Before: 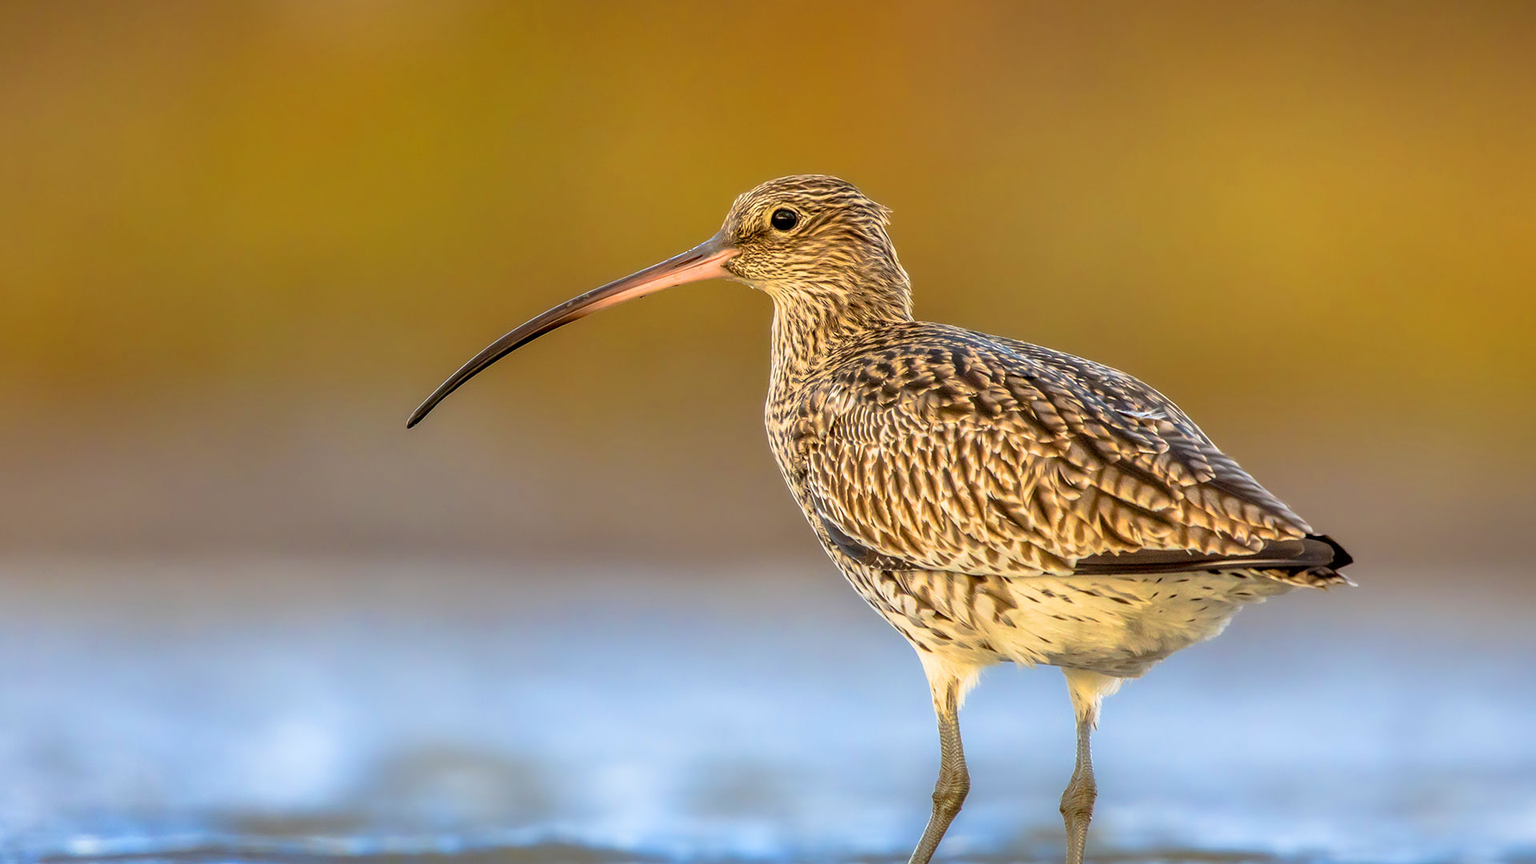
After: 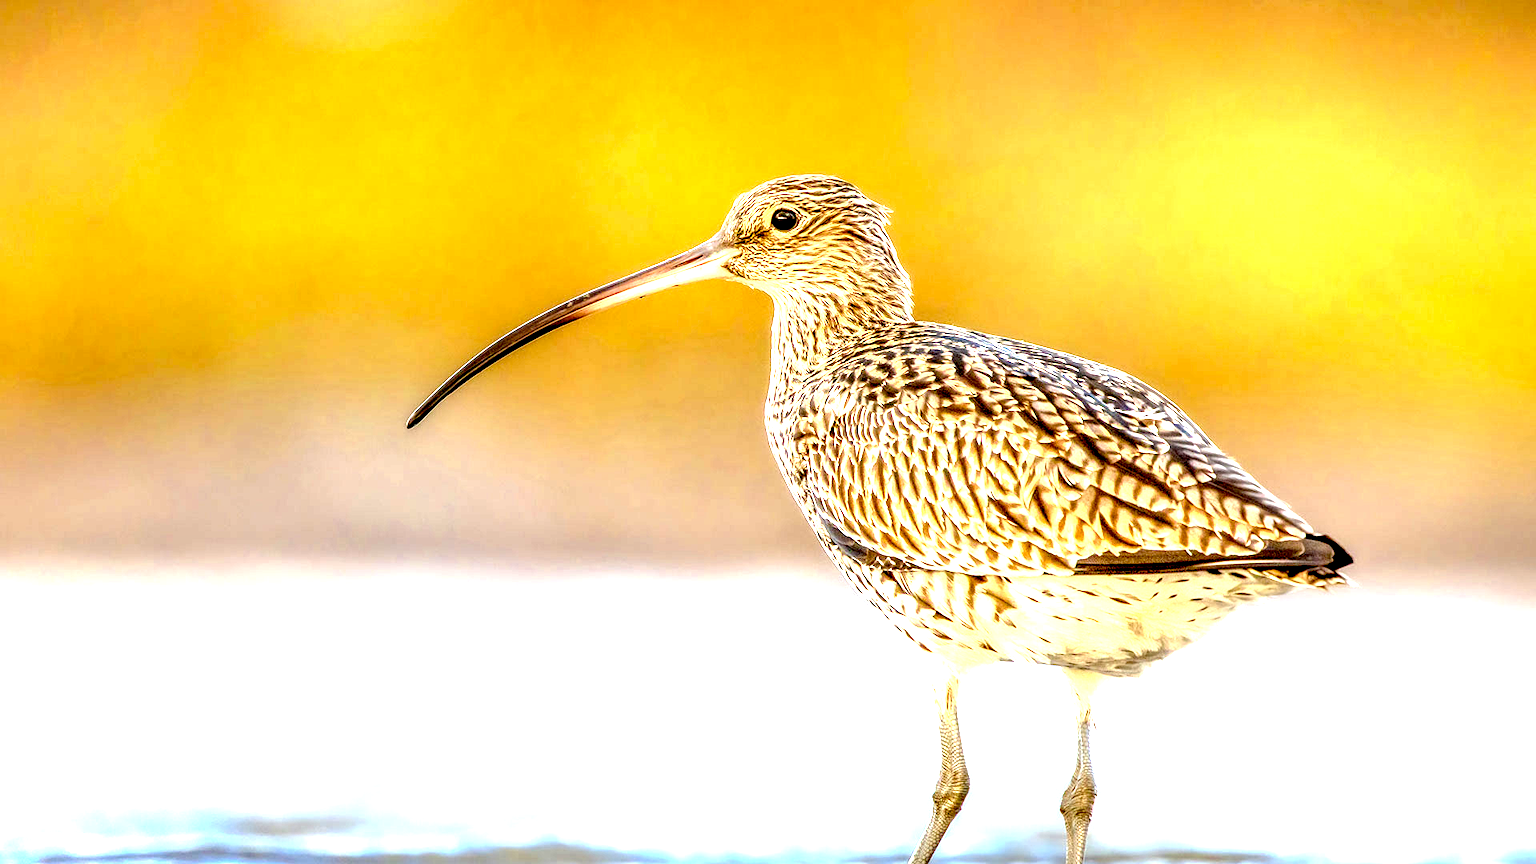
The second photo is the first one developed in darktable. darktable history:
local contrast: highlights 65%, shadows 54%, detail 169%, midtone range 0.514
exposure: black level correction 0.016, exposure 1.774 EV, compensate highlight preservation false
